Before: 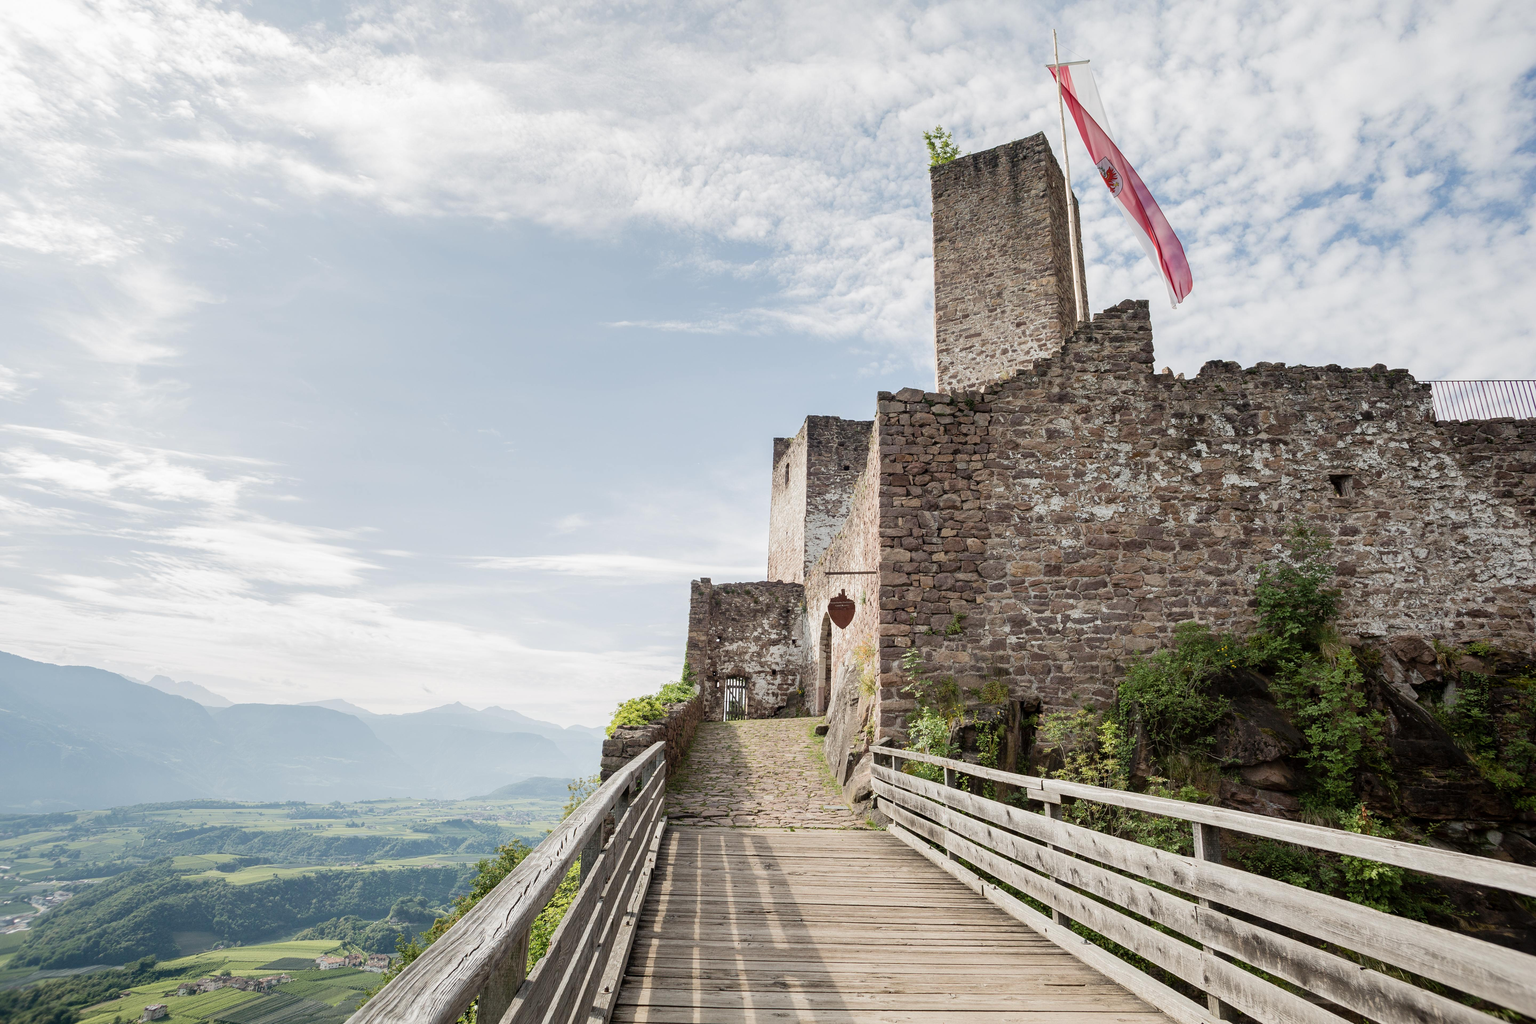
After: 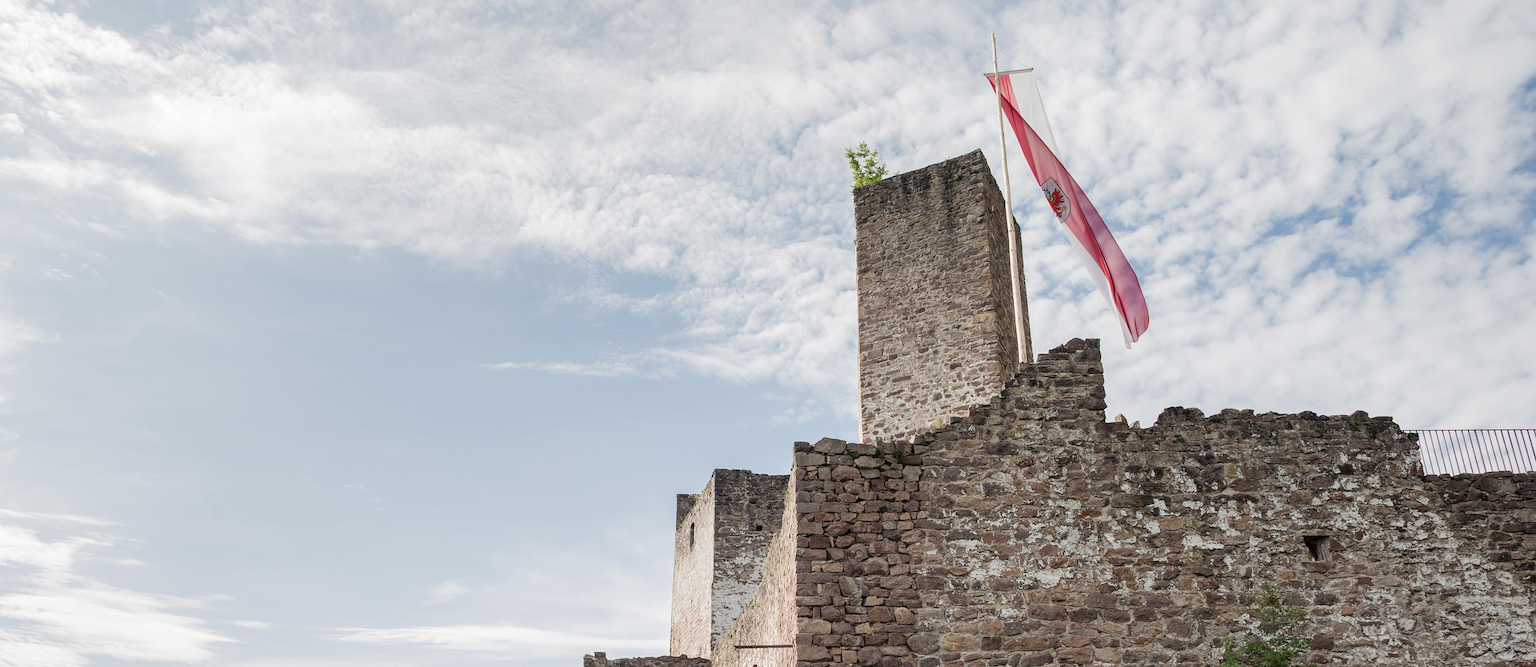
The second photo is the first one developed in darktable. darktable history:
crop and rotate: left 11.324%, bottom 42.176%
